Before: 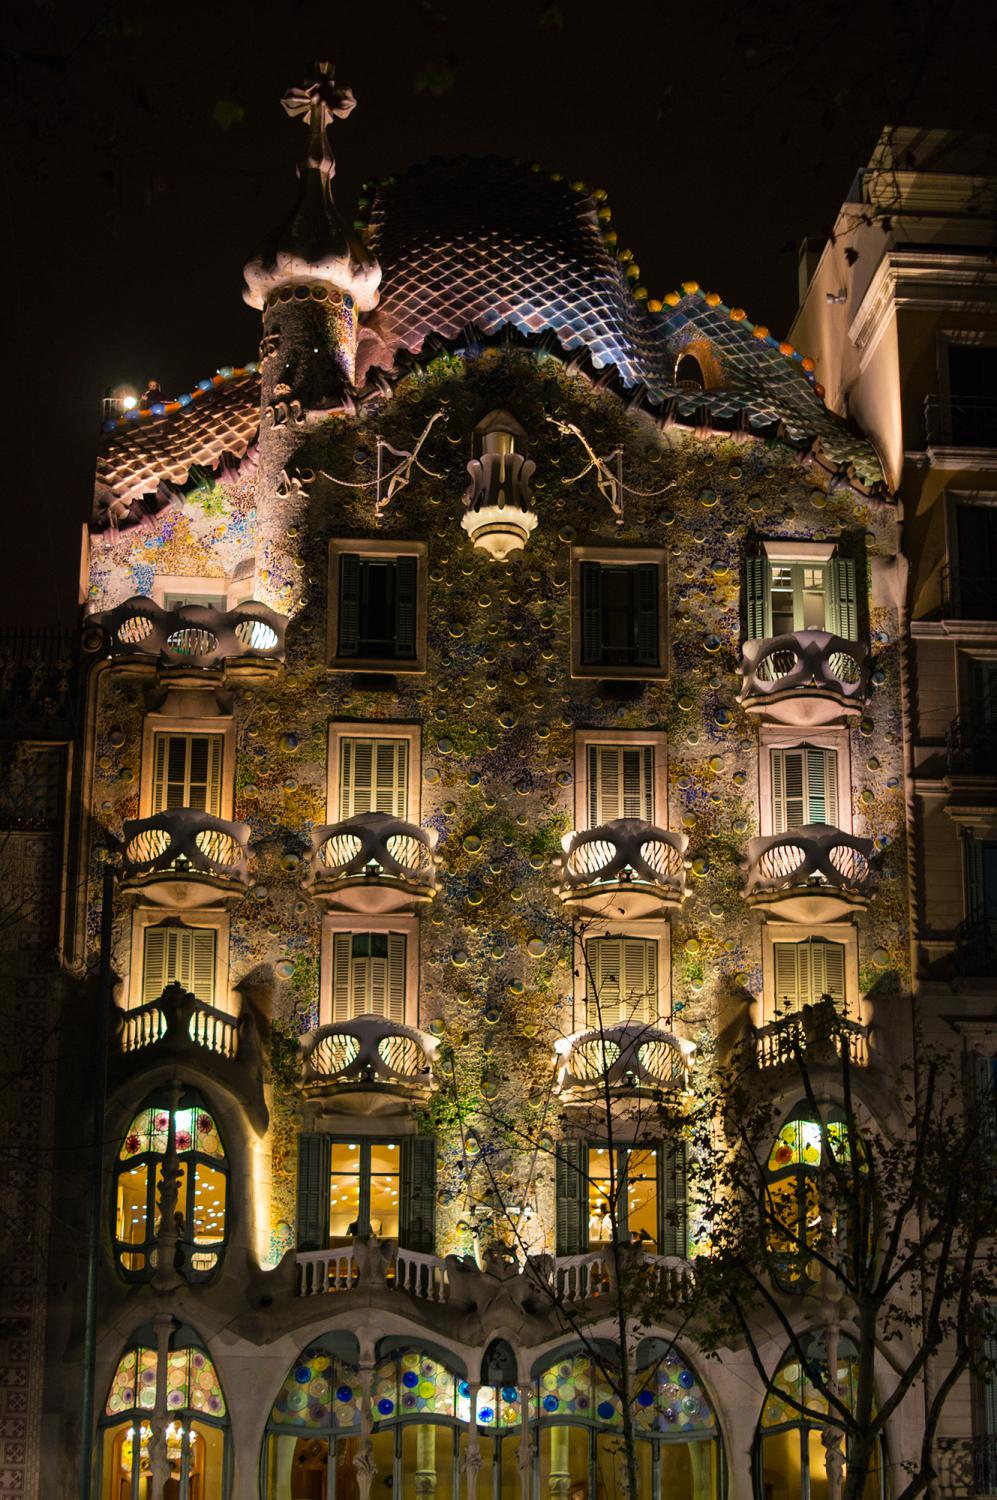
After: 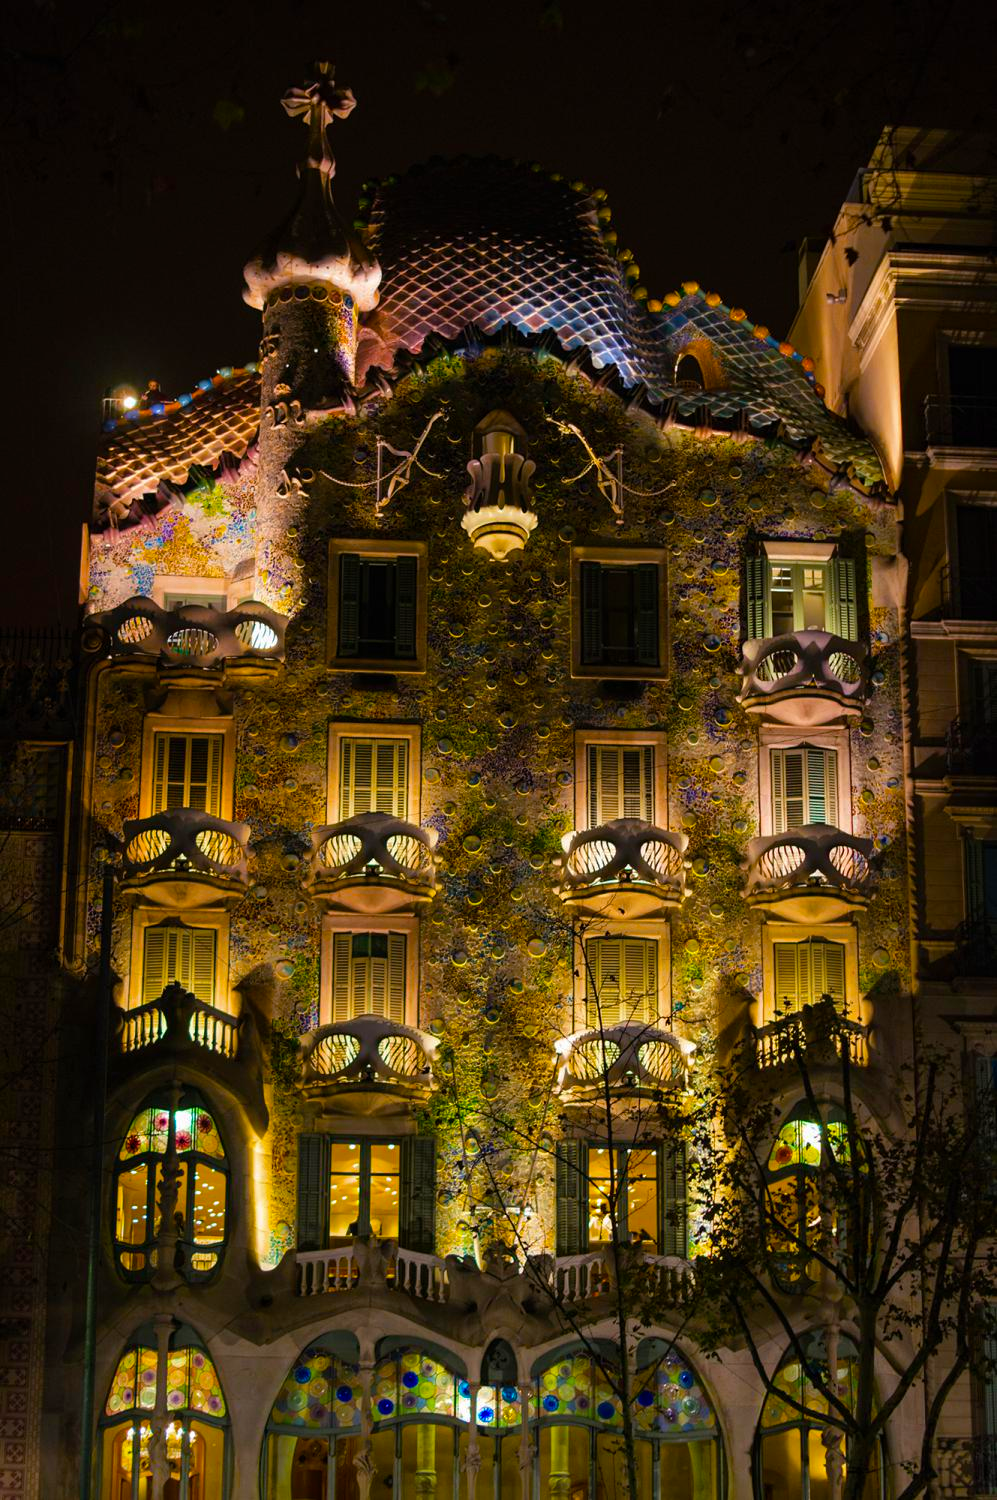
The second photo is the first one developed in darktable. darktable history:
base curve: curves: ch0 [(0, 0) (0.74, 0.67) (1, 1)]
color balance rgb: linear chroma grading › global chroma 15%, perceptual saturation grading › global saturation 30%
